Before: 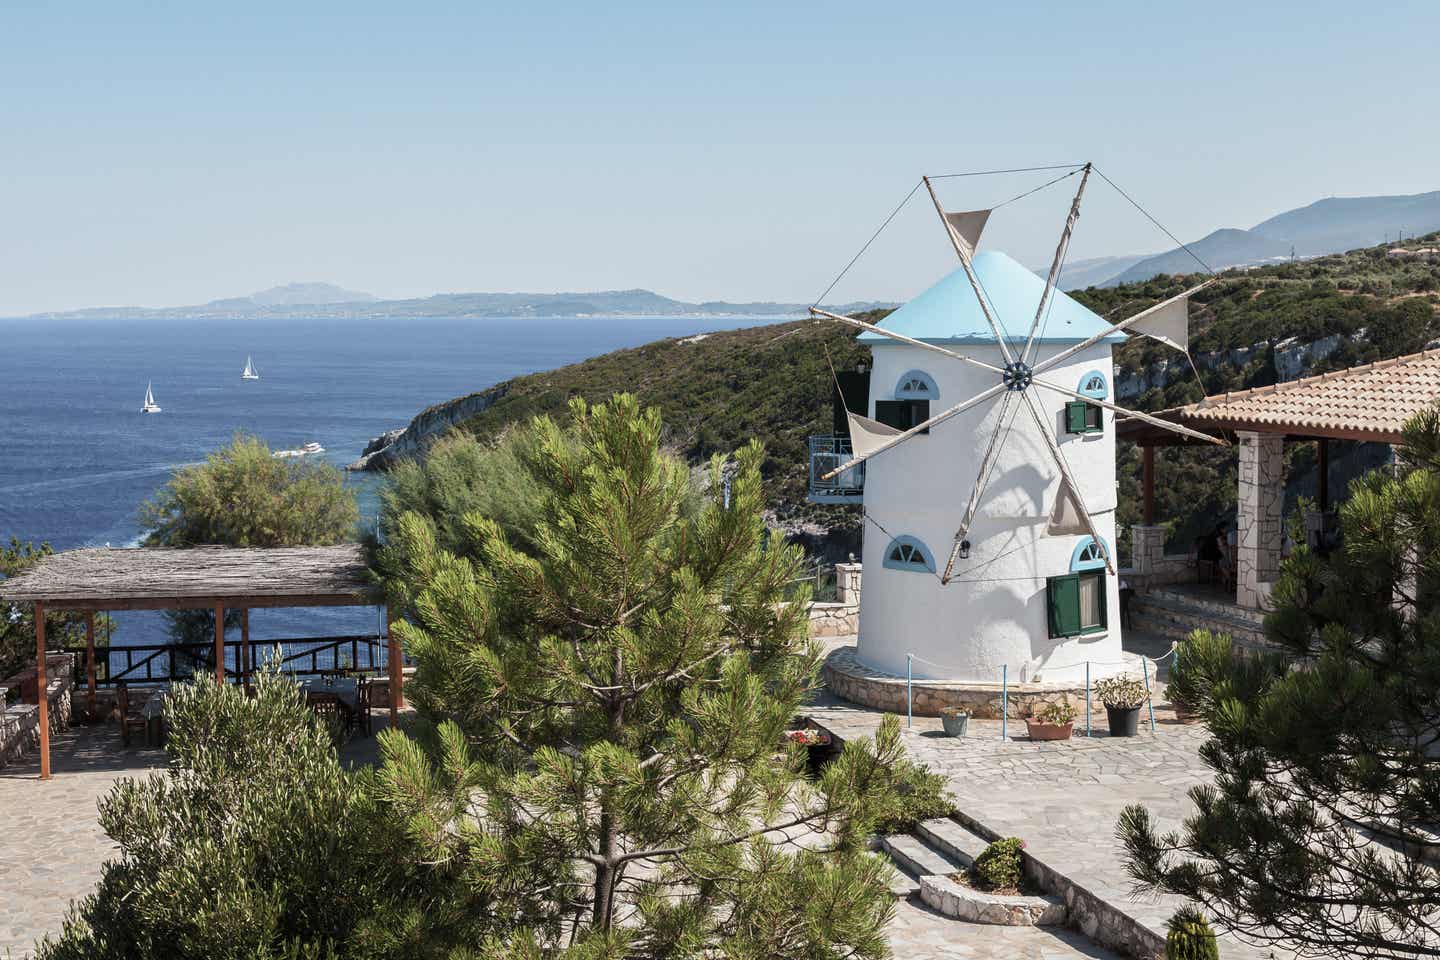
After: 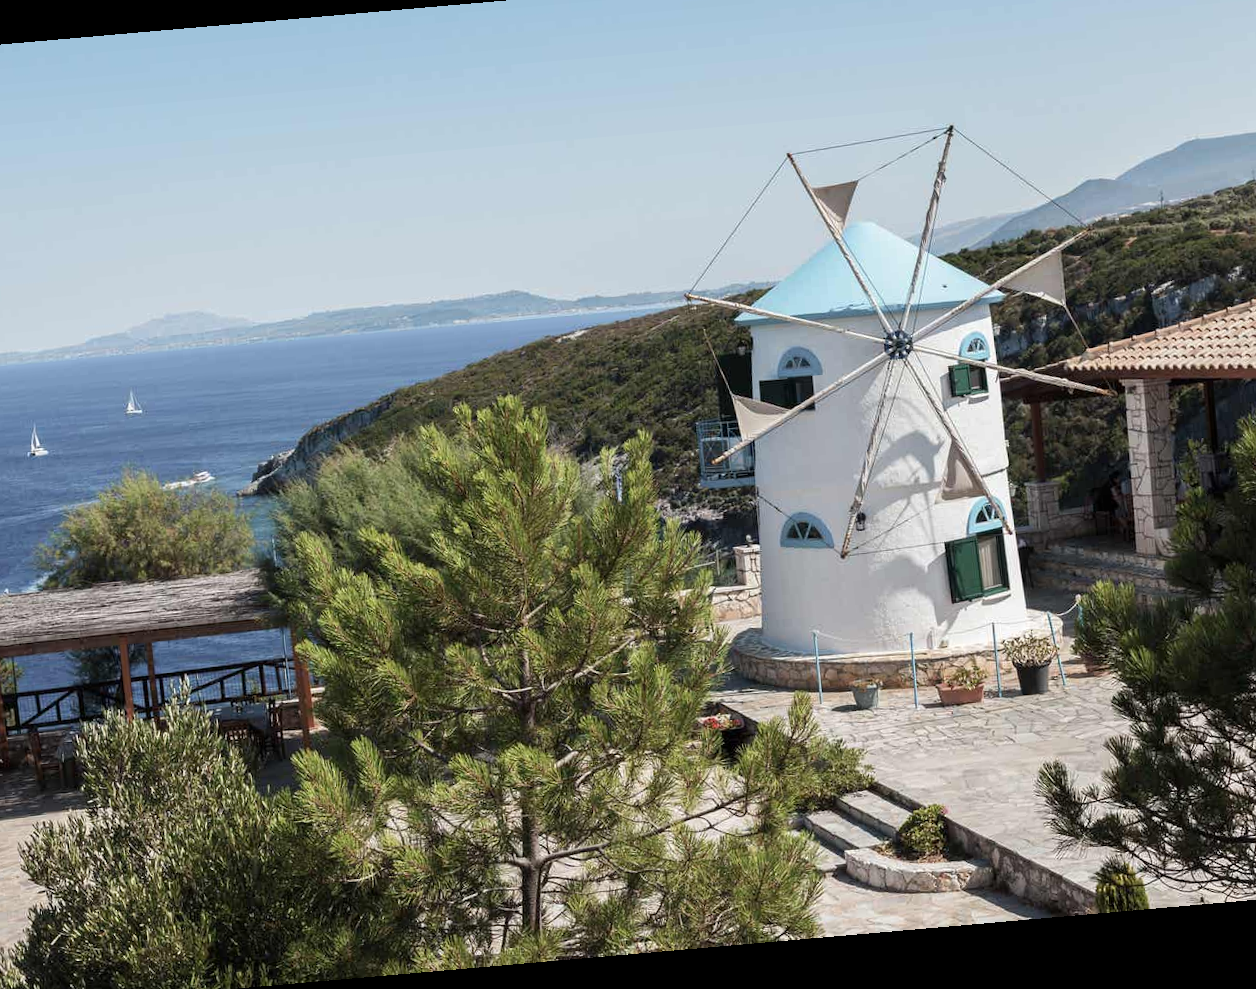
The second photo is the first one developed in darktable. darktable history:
rotate and perspective: rotation -4.98°, automatic cropping off
crop: left 9.807%, top 6.259%, right 7.334%, bottom 2.177%
